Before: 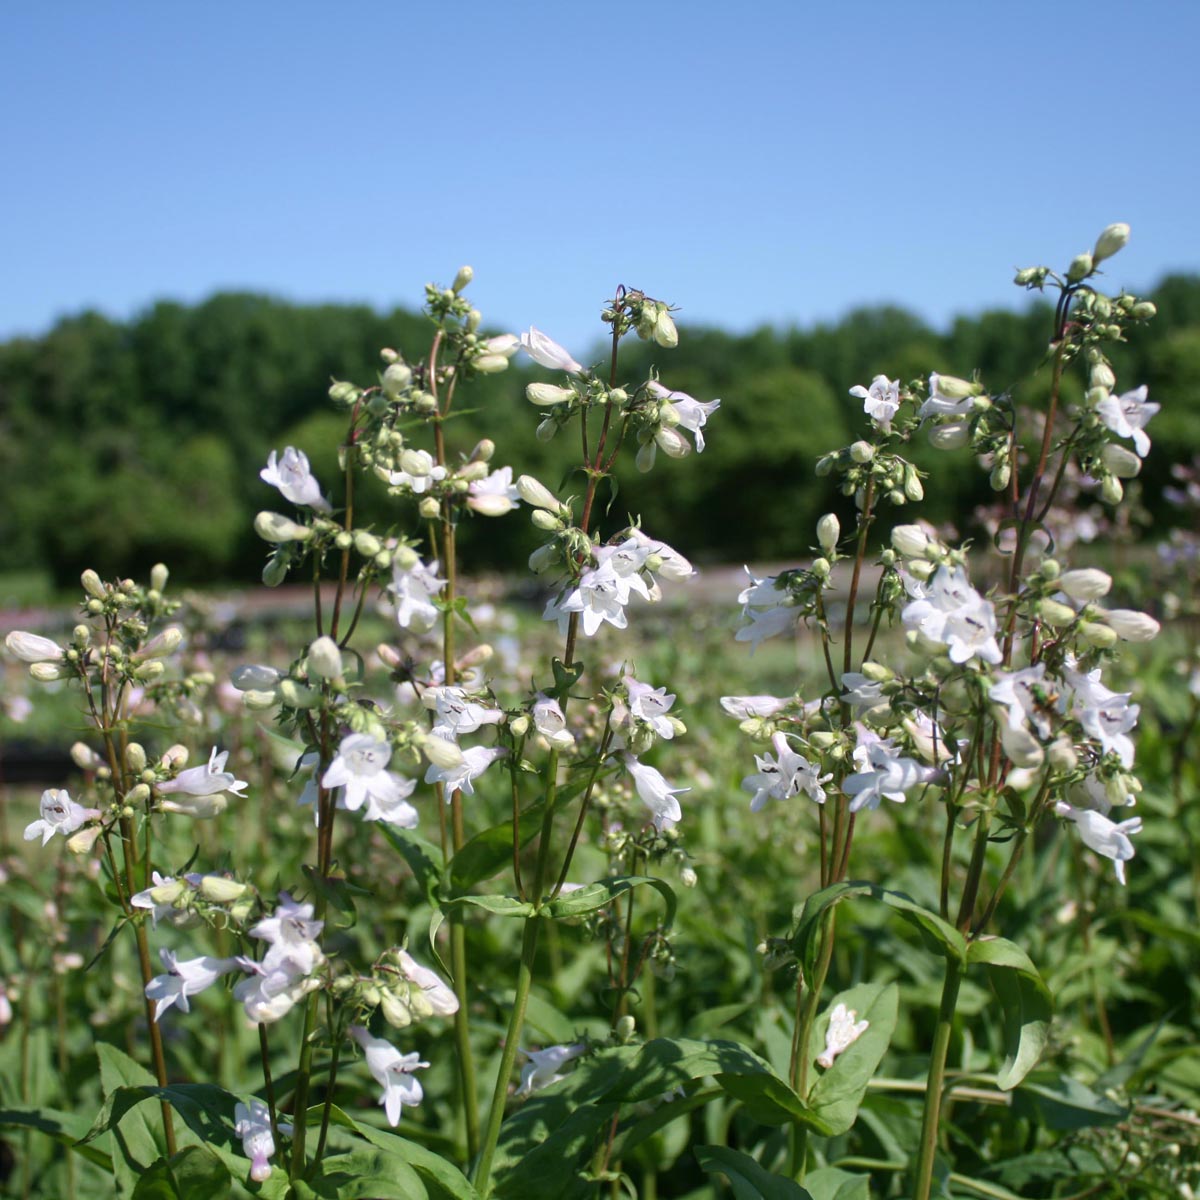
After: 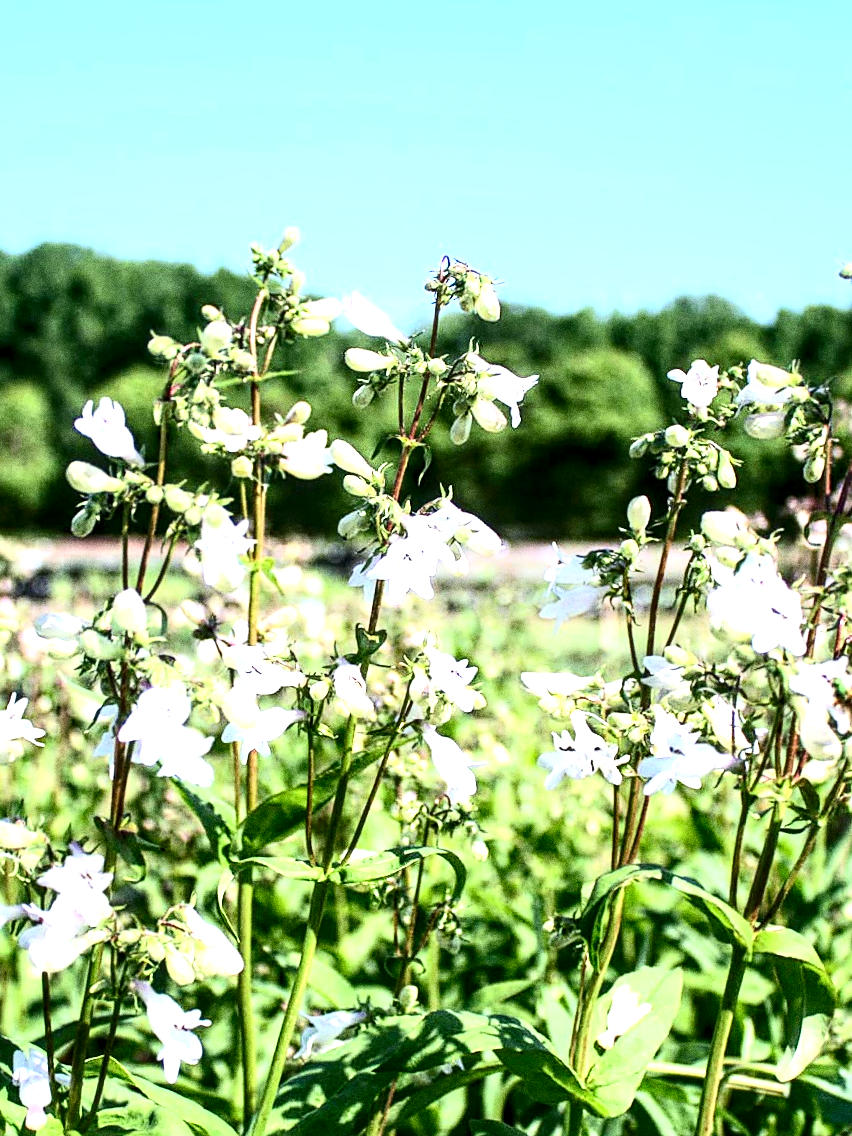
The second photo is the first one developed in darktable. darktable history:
crop and rotate: angle -3.27°, left 14.277%, top 0.028%, right 10.766%, bottom 0.028%
grain: coarseness 0.09 ISO, strength 40%
exposure: black level correction 0, exposure 1.35 EV, compensate exposure bias true, compensate highlight preservation false
white balance: red 0.988, blue 1.017
tone equalizer: on, module defaults
sharpen: on, module defaults
contrast brightness saturation: contrast 0.4, brightness 0.1, saturation 0.21
local contrast: highlights 60%, shadows 60%, detail 160%
